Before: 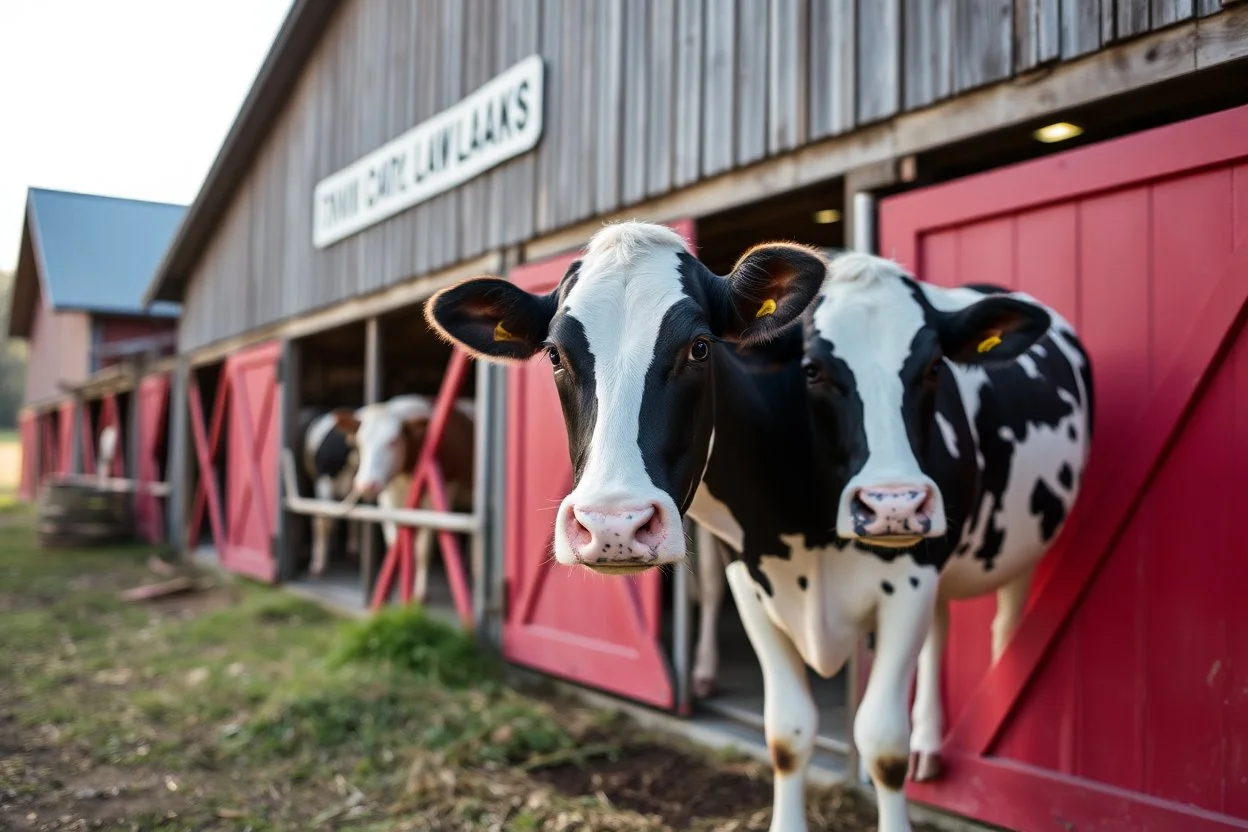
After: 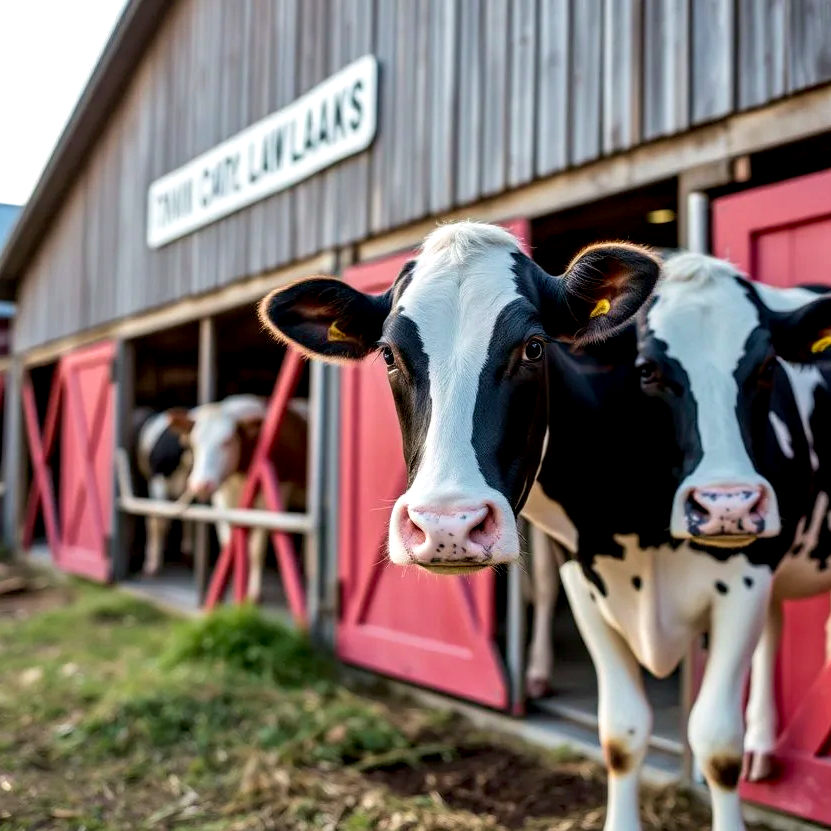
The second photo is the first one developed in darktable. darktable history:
velvia: on, module defaults
exposure: black level correction 0.007, exposure 0.155 EV, compensate highlight preservation false
local contrast: on, module defaults
crop and rotate: left 13.373%, right 20.028%
